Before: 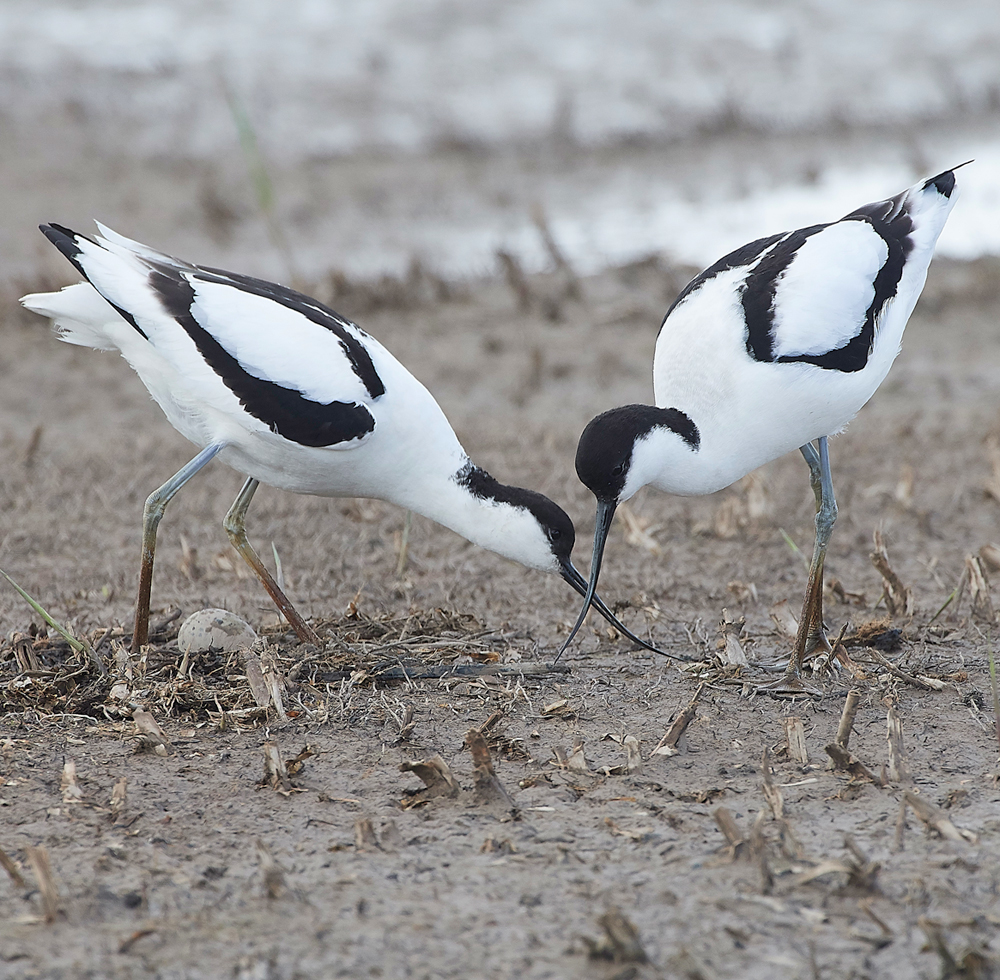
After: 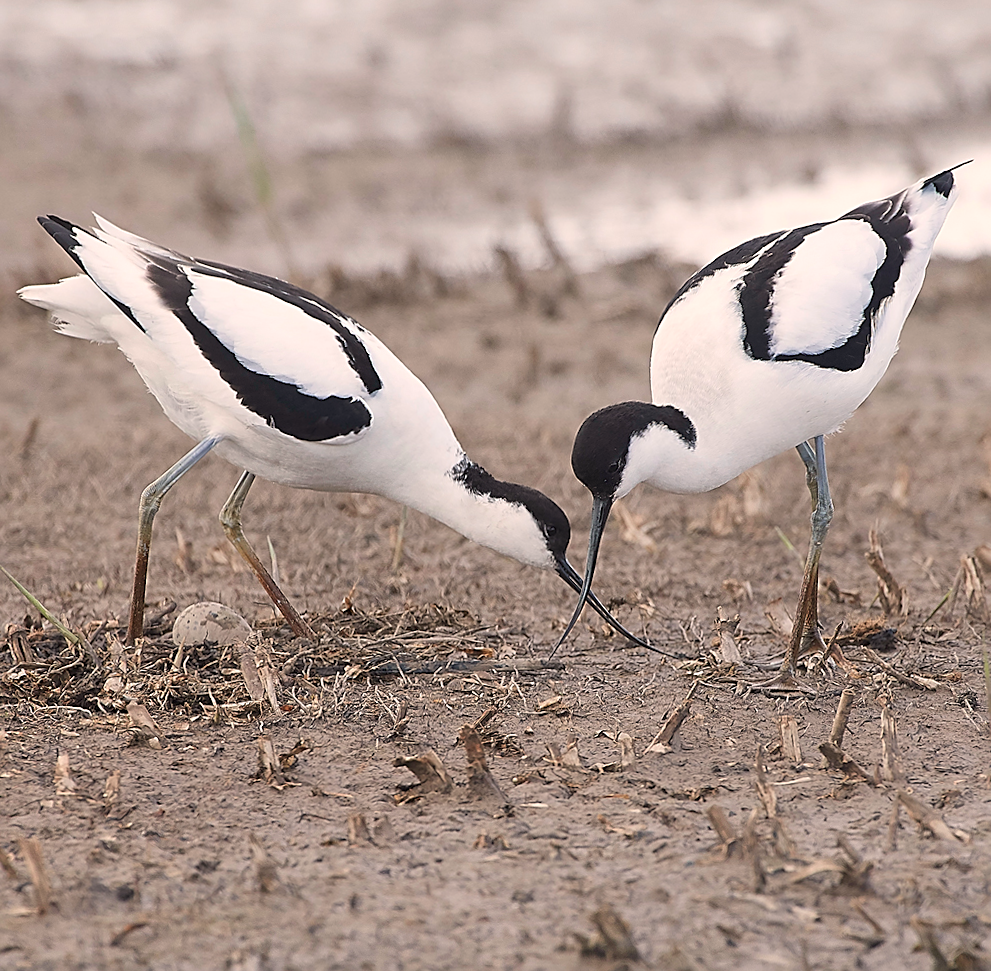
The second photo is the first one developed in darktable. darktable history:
crop and rotate: angle -0.5°
white balance: red 1.127, blue 0.943
sharpen: on, module defaults
